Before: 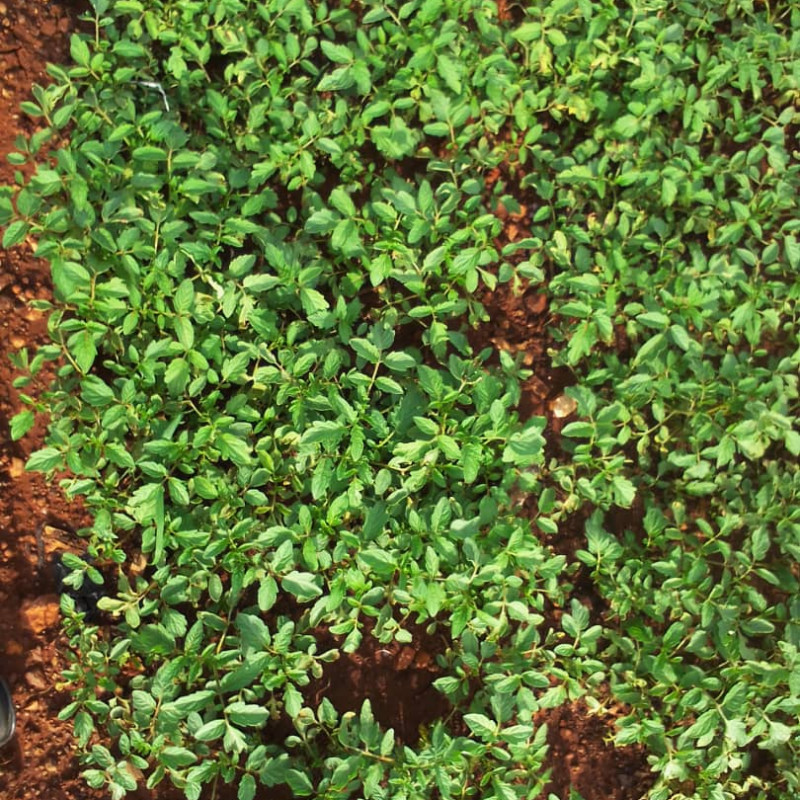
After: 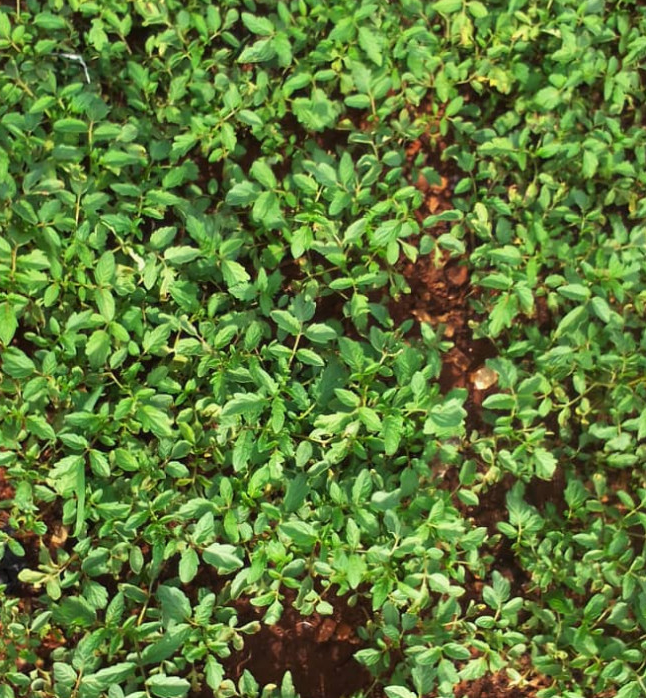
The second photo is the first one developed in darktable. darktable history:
crop: left 9.913%, top 3.602%, right 9.293%, bottom 9.118%
